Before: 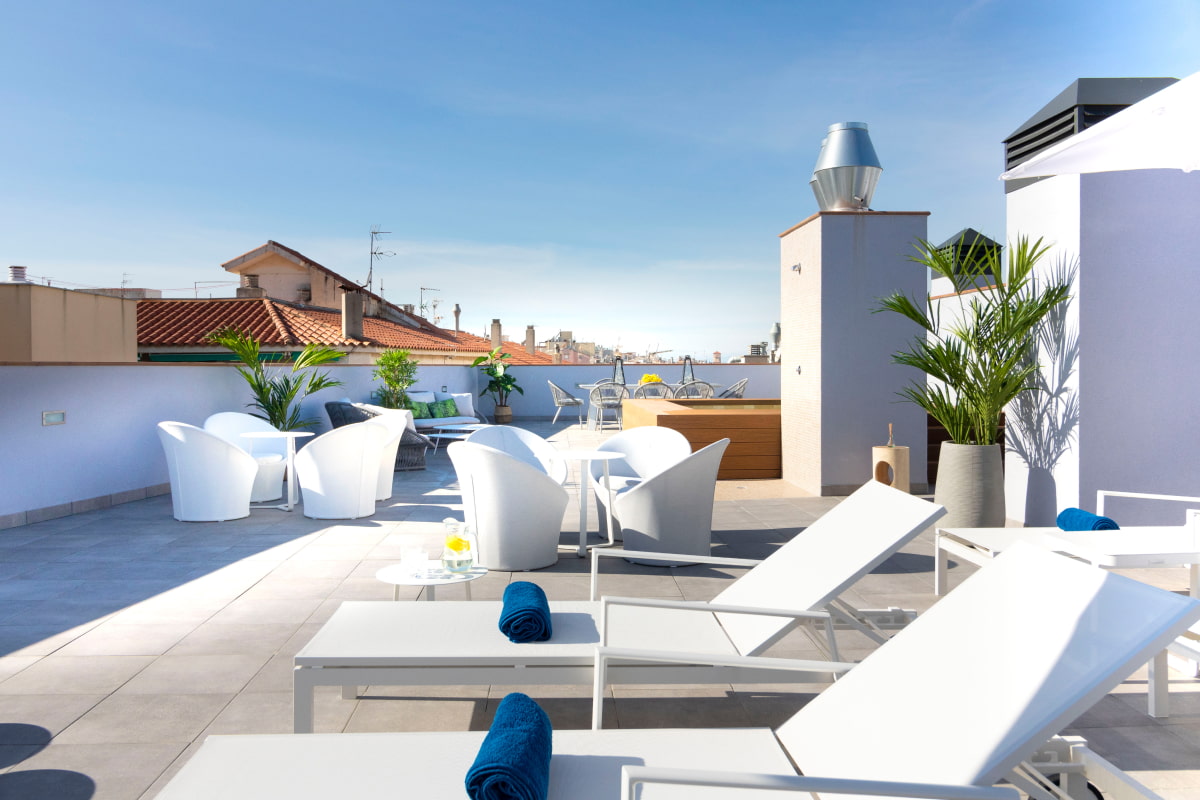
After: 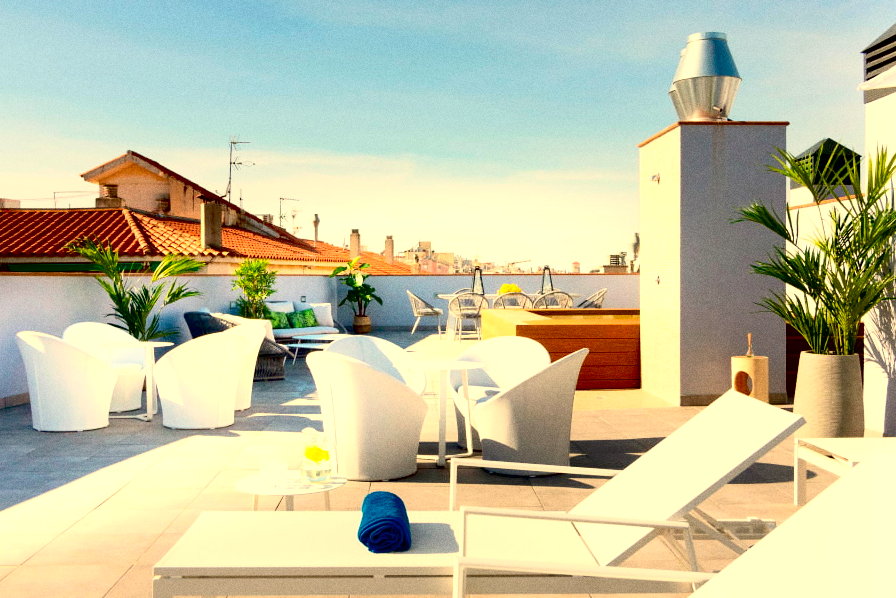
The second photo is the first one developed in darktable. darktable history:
grain: coarseness 0.09 ISO
crop and rotate: left 11.831%, top 11.346%, right 13.429%, bottom 13.899%
exposure: black level correction 0.031, exposure 0.304 EV, compensate highlight preservation false
contrast brightness saturation: contrast 0.18, saturation 0.3
white balance: red 1.123, blue 0.83
